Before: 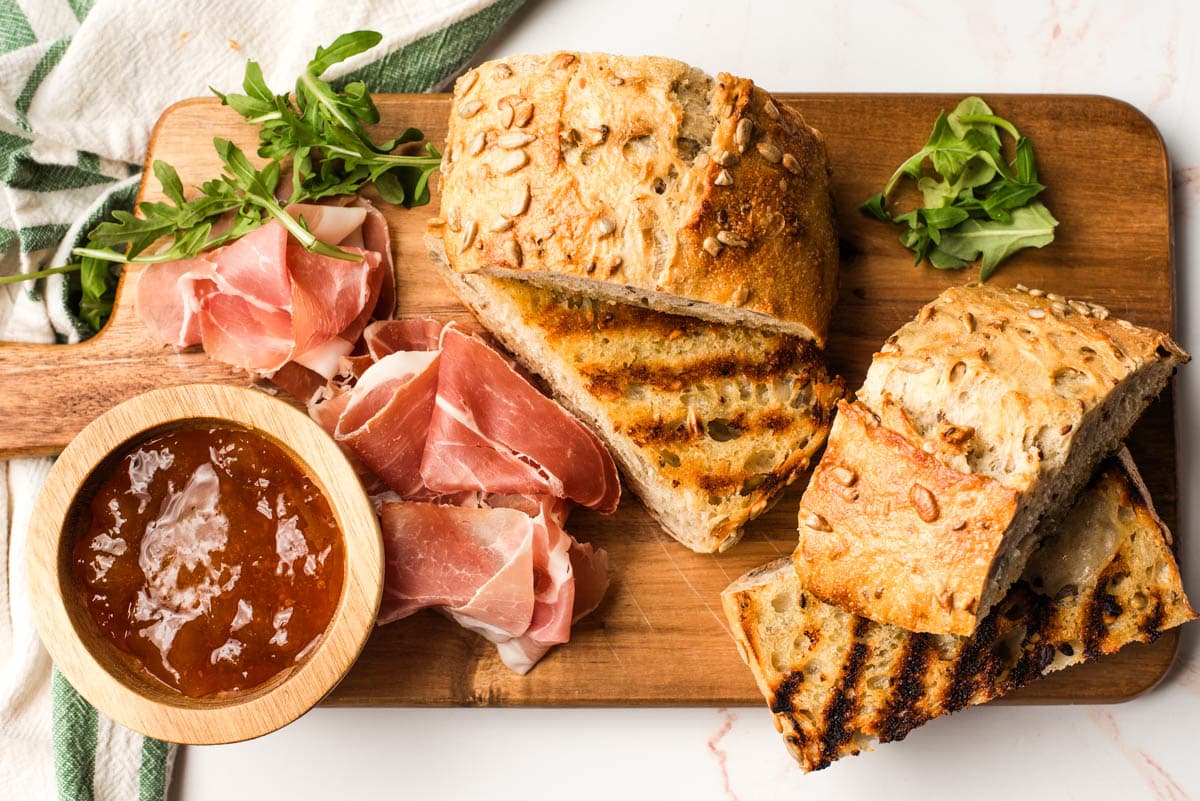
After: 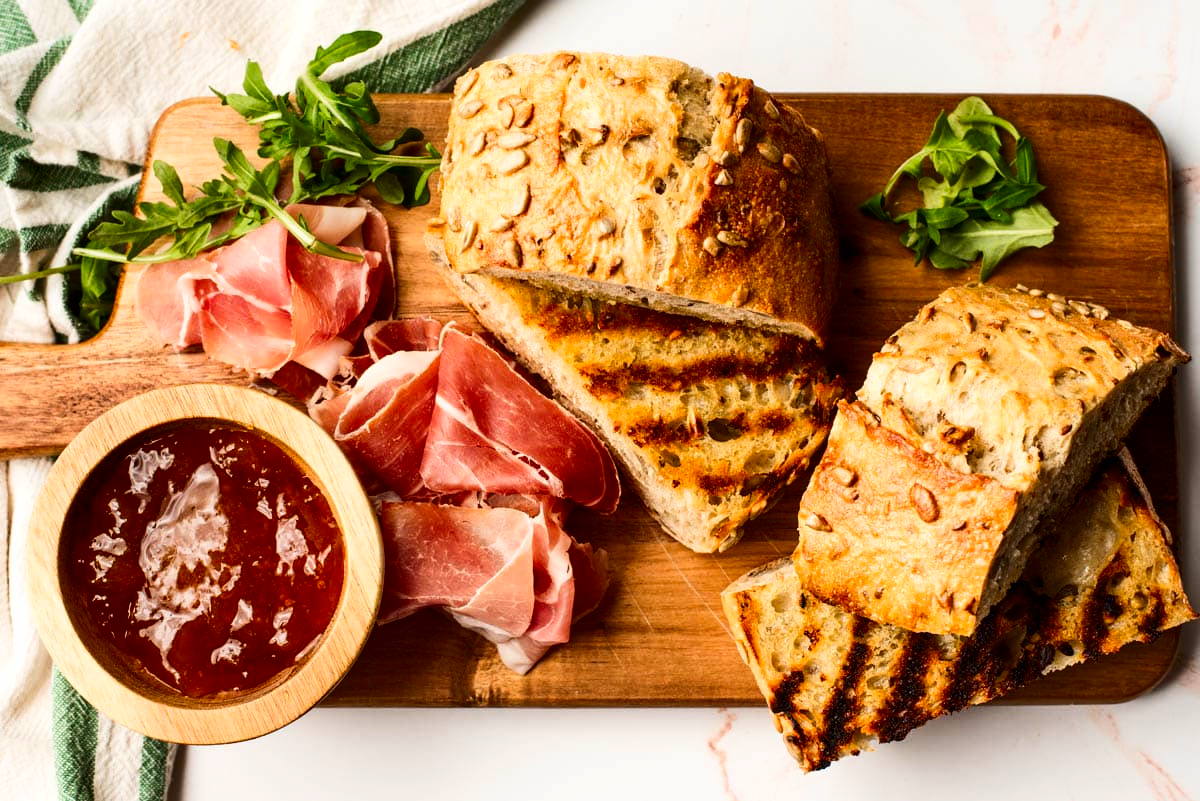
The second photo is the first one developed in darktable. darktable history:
contrast brightness saturation: contrast 0.195, brightness -0.102, saturation 0.214
